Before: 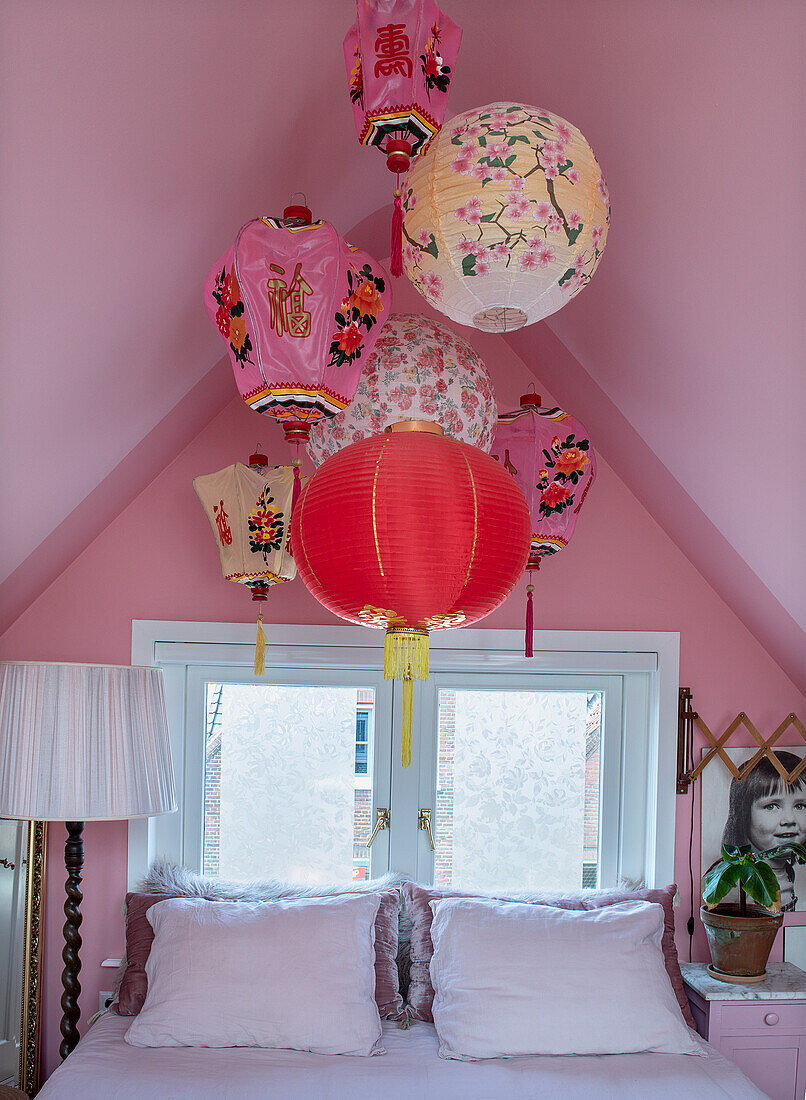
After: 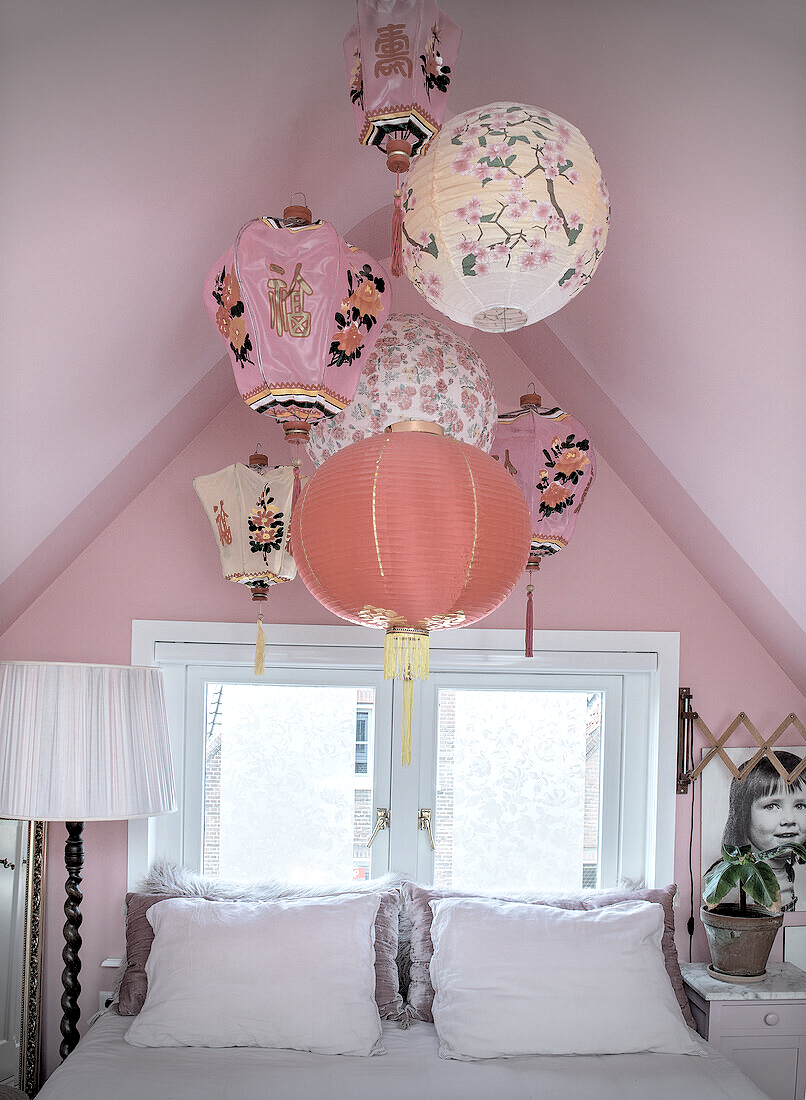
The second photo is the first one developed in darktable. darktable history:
levels: levels [0.016, 0.5, 0.996]
exposure: black level correction 0.005, exposure 0.276 EV, compensate highlight preservation false
vignetting: fall-off start 100.58%, width/height ratio 1.308
contrast brightness saturation: brightness 0.187, saturation -0.511
